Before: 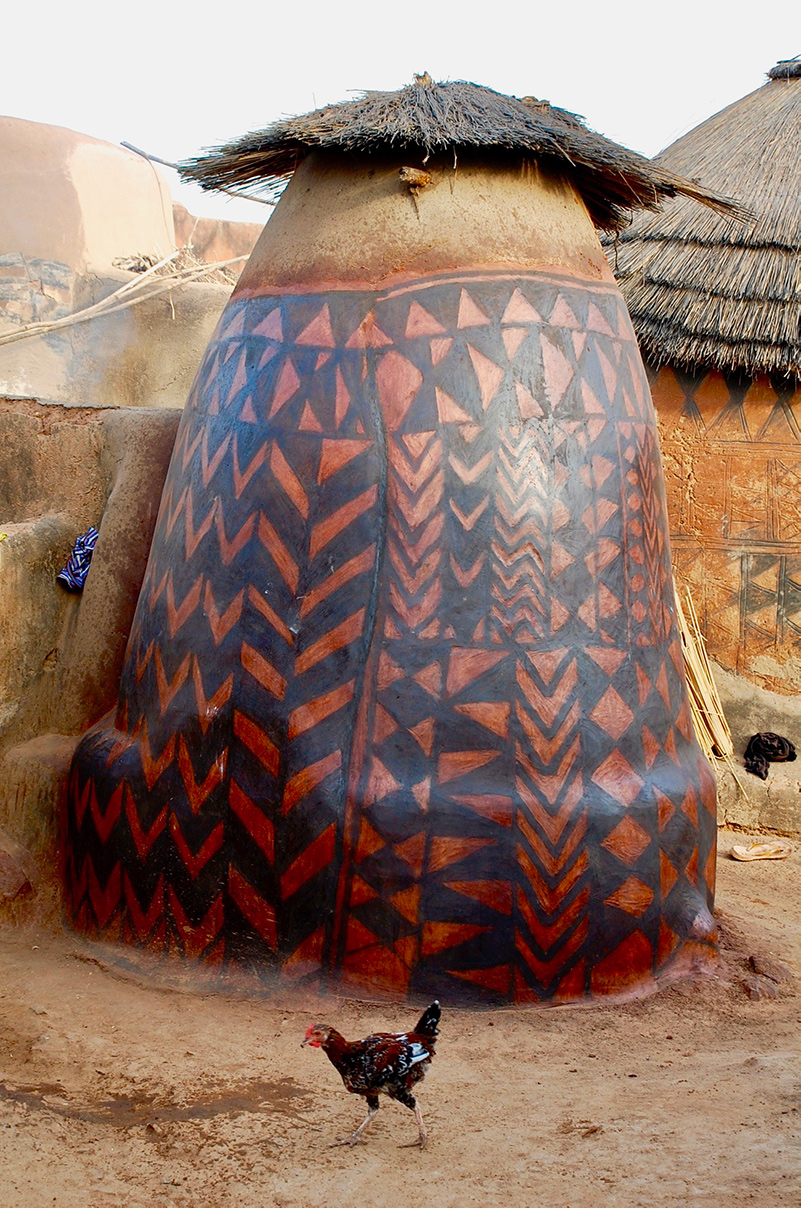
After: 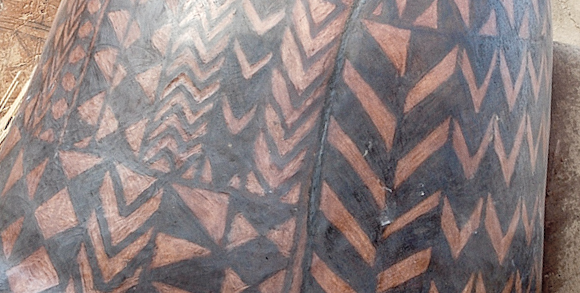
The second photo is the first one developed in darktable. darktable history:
crop and rotate: angle 16.12°, top 30.835%, bottom 35.653%
local contrast: on, module defaults
grain: coarseness 0.09 ISO, strength 10%
contrast brightness saturation: brightness 0.18, saturation -0.5
